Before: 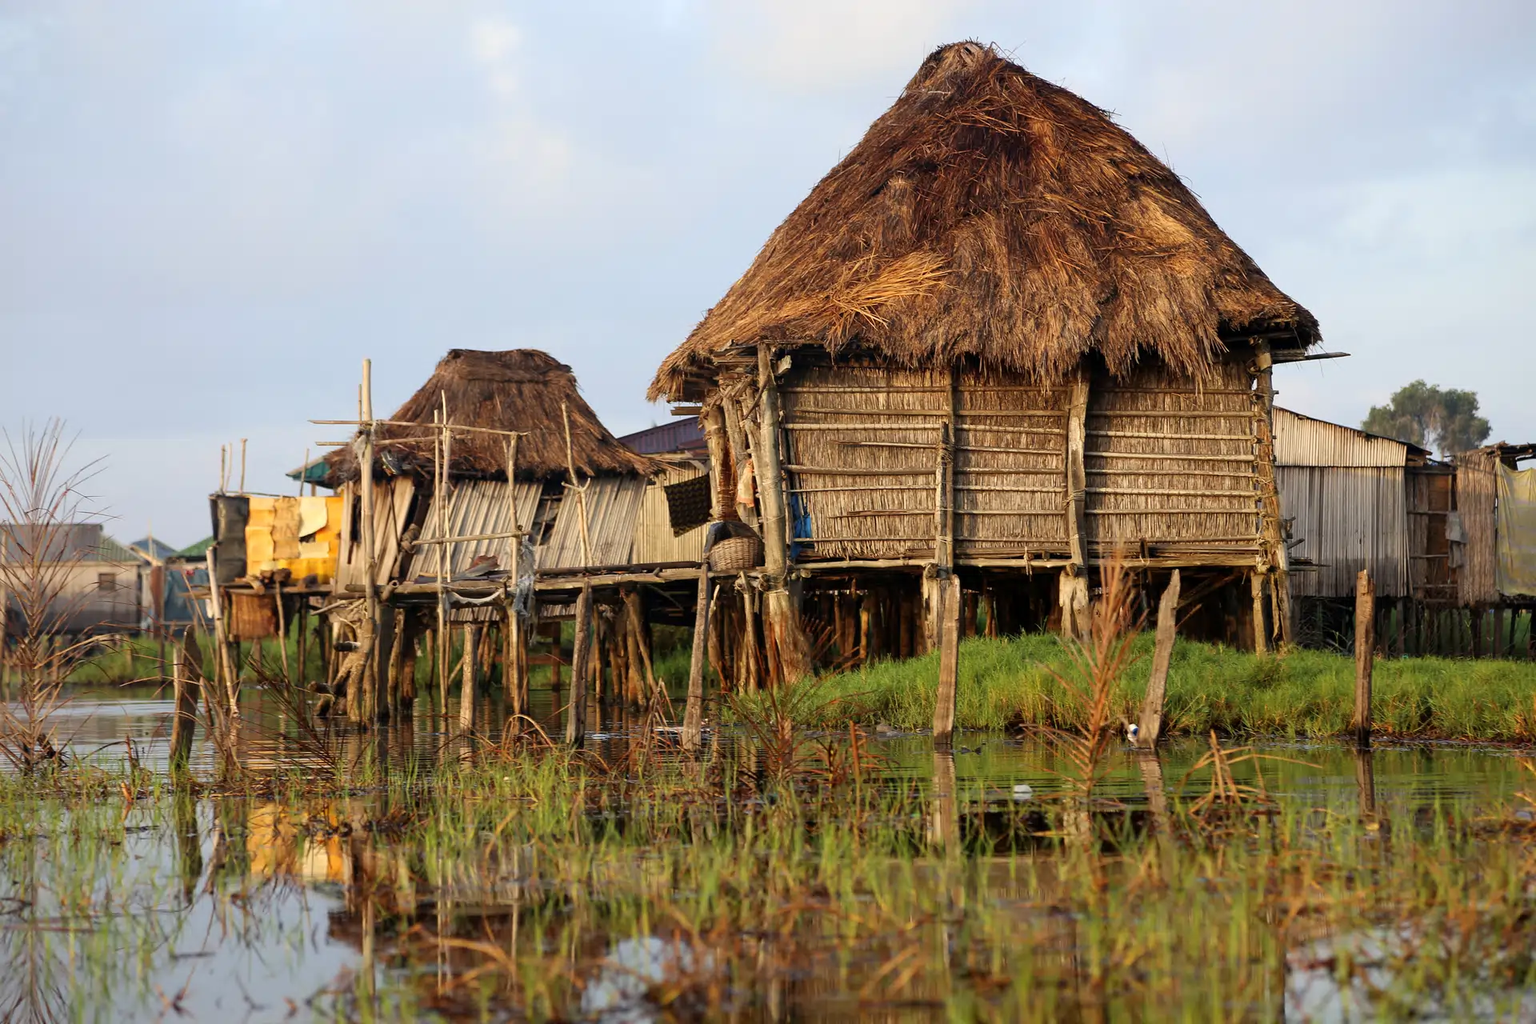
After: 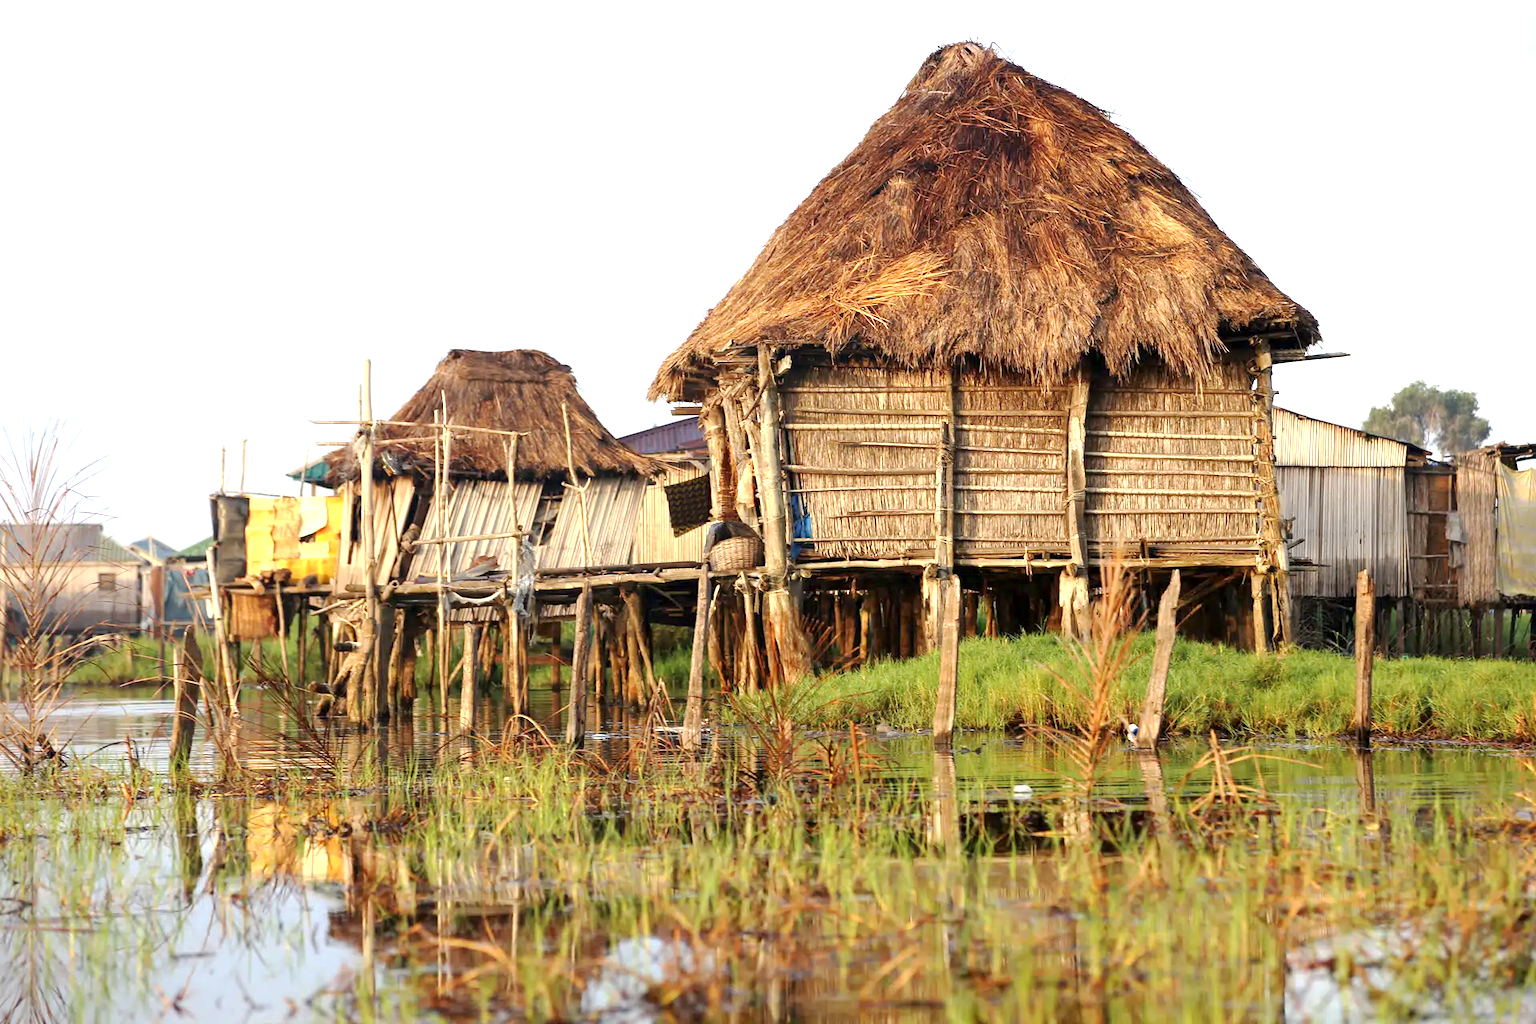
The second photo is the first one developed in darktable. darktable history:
exposure: exposure 0.997 EV, compensate highlight preservation false
base curve: curves: ch0 [(0, 0) (0.262, 0.32) (0.722, 0.705) (1, 1)], preserve colors none
